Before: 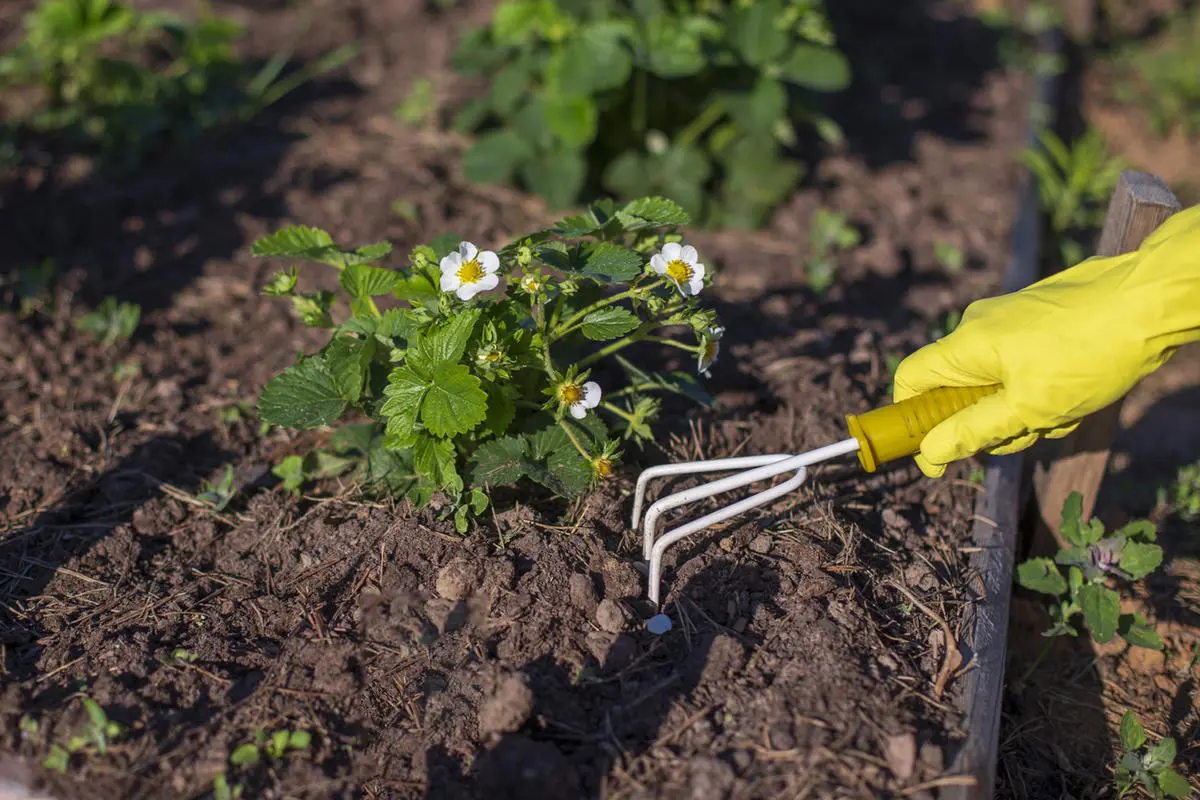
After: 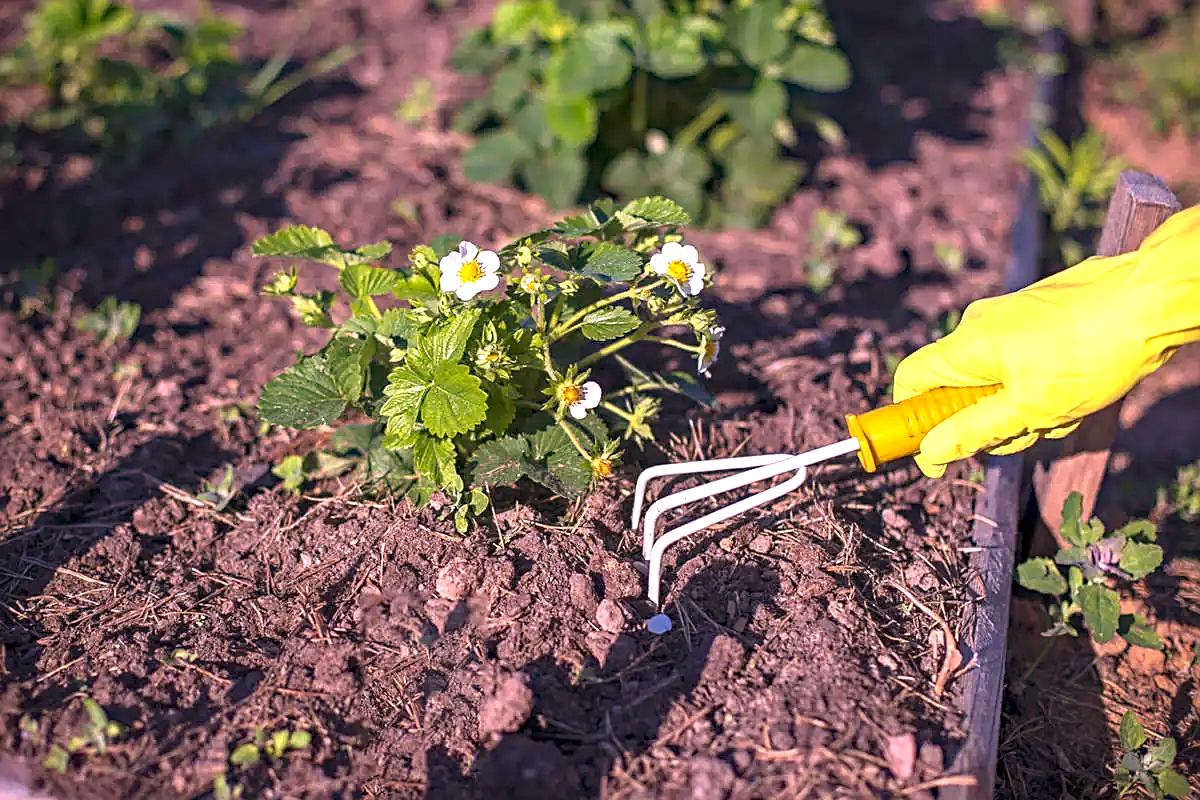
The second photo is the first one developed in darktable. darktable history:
white balance: red 1.188, blue 1.11
haze removal: compatibility mode true, adaptive false
exposure: black level correction 0, exposure 1 EV, compensate highlight preservation false
sharpen: on, module defaults
vignetting: saturation 0, unbound false
